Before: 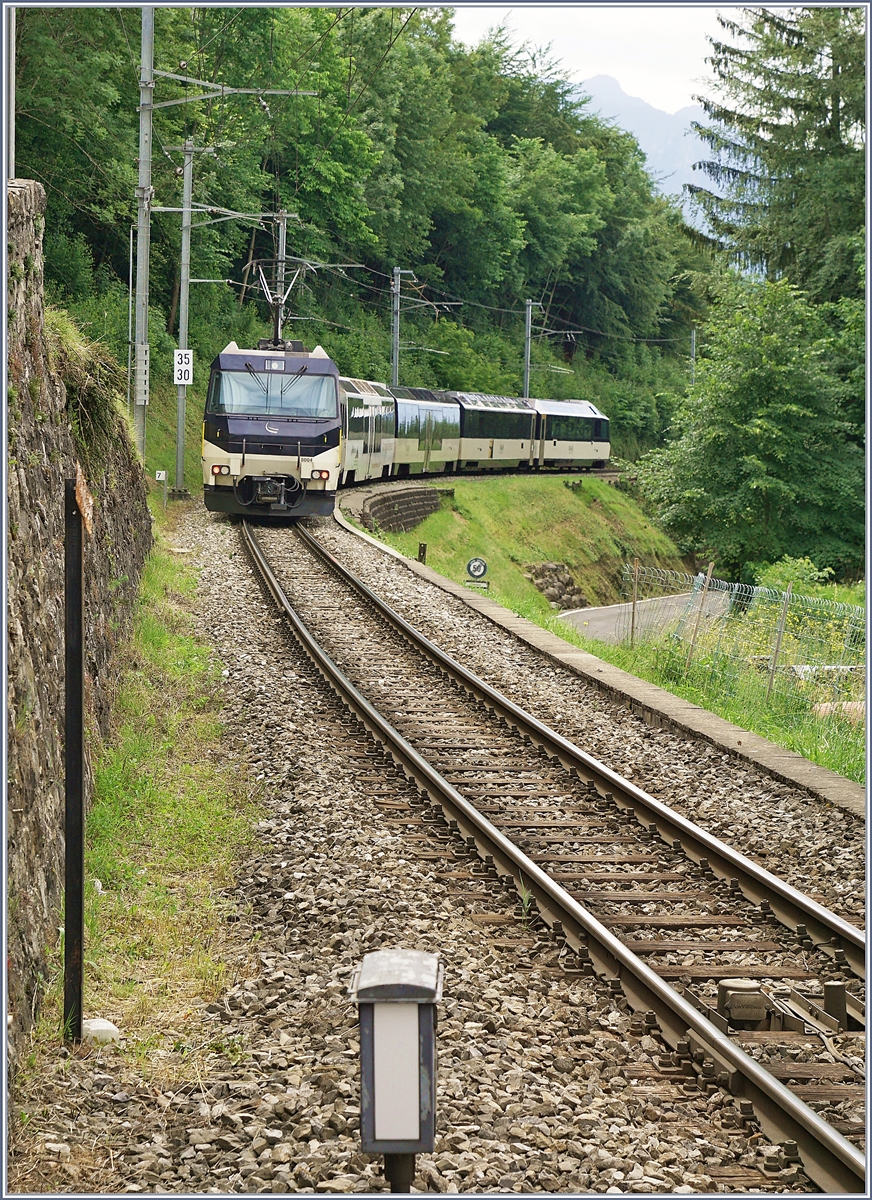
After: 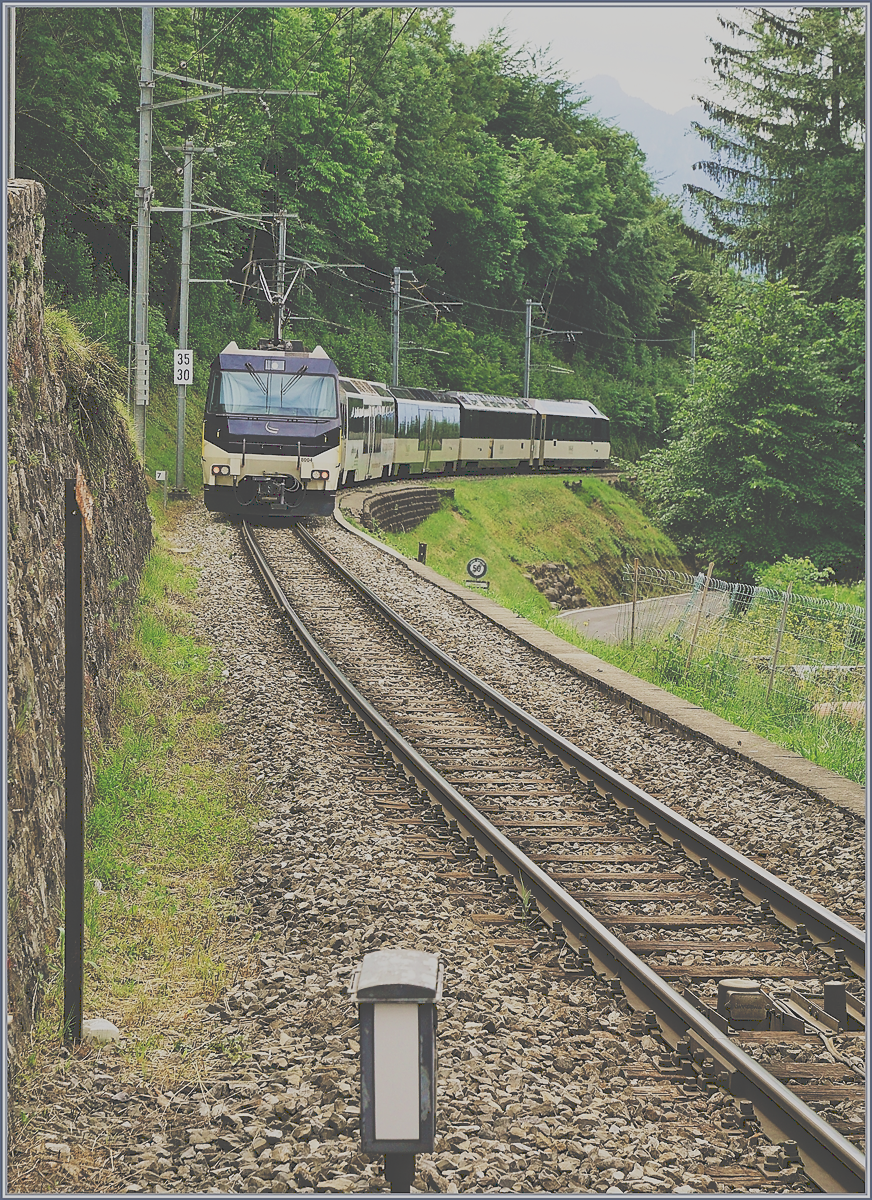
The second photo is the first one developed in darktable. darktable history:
tone curve: curves: ch0 [(0, 0) (0.003, 0.284) (0.011, 0.284) (0.025, 0.288) (0.044, 0.29) (0.069, 0.292) (0.1, 0.296) (0.136, 0.298) (0.177, 0.305) (0.224, 0.312) (0.277, 0.327) (0.335, 0.362) (0.399, 0.407) (0.468, 0.464) (0.543, 0.537) (0.623, 0.62) (0.709, 0.71) (0.801, 0.79) (0.898, 0.862) (1, 1)], preserve colors none
filmic rgb: black relative exposure -7.65 EV, white relative exposure 4.56 EV, hardness 3.61, color science v6 (2022)
sharpen: radius 0.969, amount 0.604
